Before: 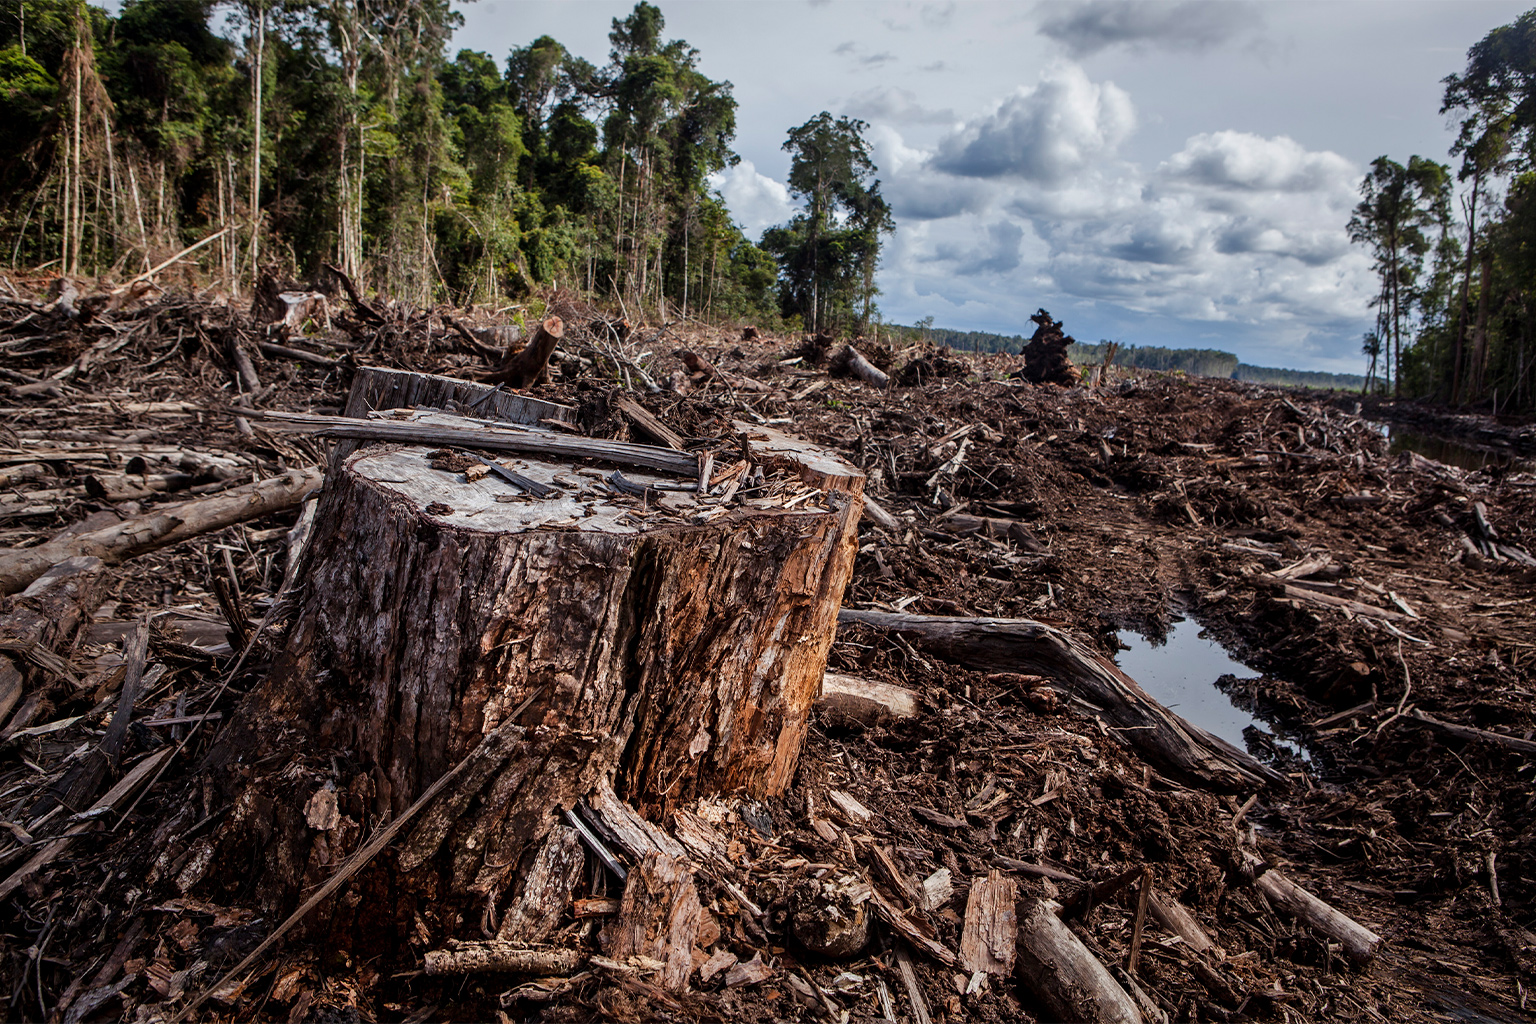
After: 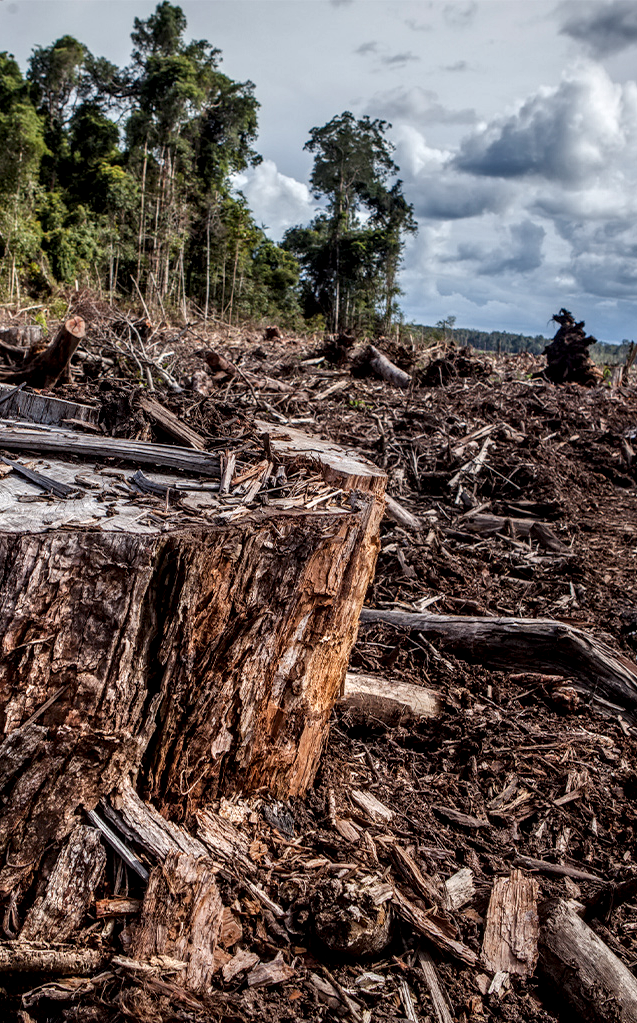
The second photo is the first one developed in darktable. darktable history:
local contrast: detail 142%
crop: left 31.179%, right 27.314%
contrast equalizer: octaves 7, y [[0.5 ×6], [0.5 ×6], [0.5 ×6], [0 ×6], [0, 0, 0, 0.581, 0.011, 0]]
